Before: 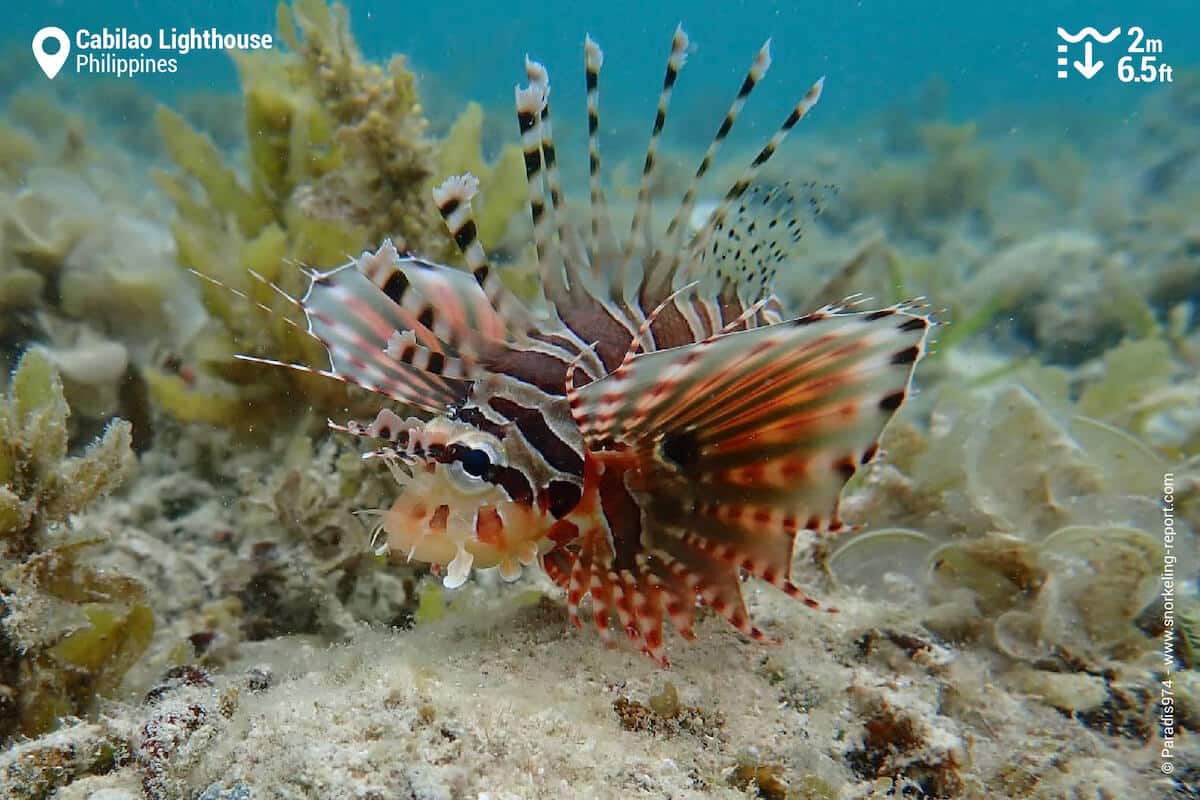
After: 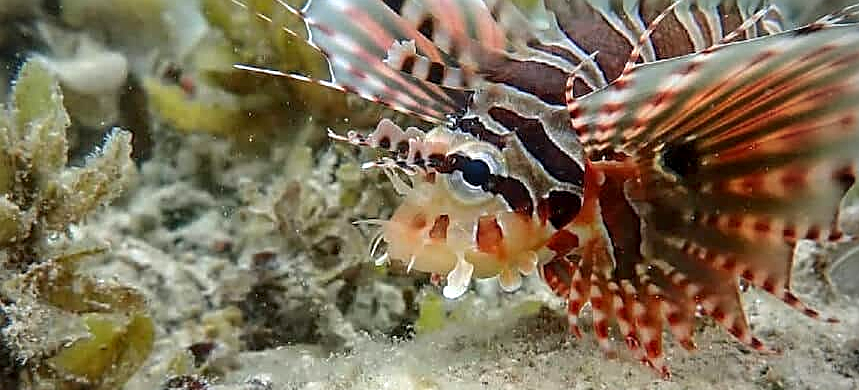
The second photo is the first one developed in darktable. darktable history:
vignetting: brightness -0.575, center (-0.078, 0.059)
sharpen: on, module defaults
local contrast: on, module defaults
exposure: black level correction 0.001, exposure 0.5 EV, compensate highlight preservation false
crop: top 36.299%, right 28.387%, bottom 14.918%
